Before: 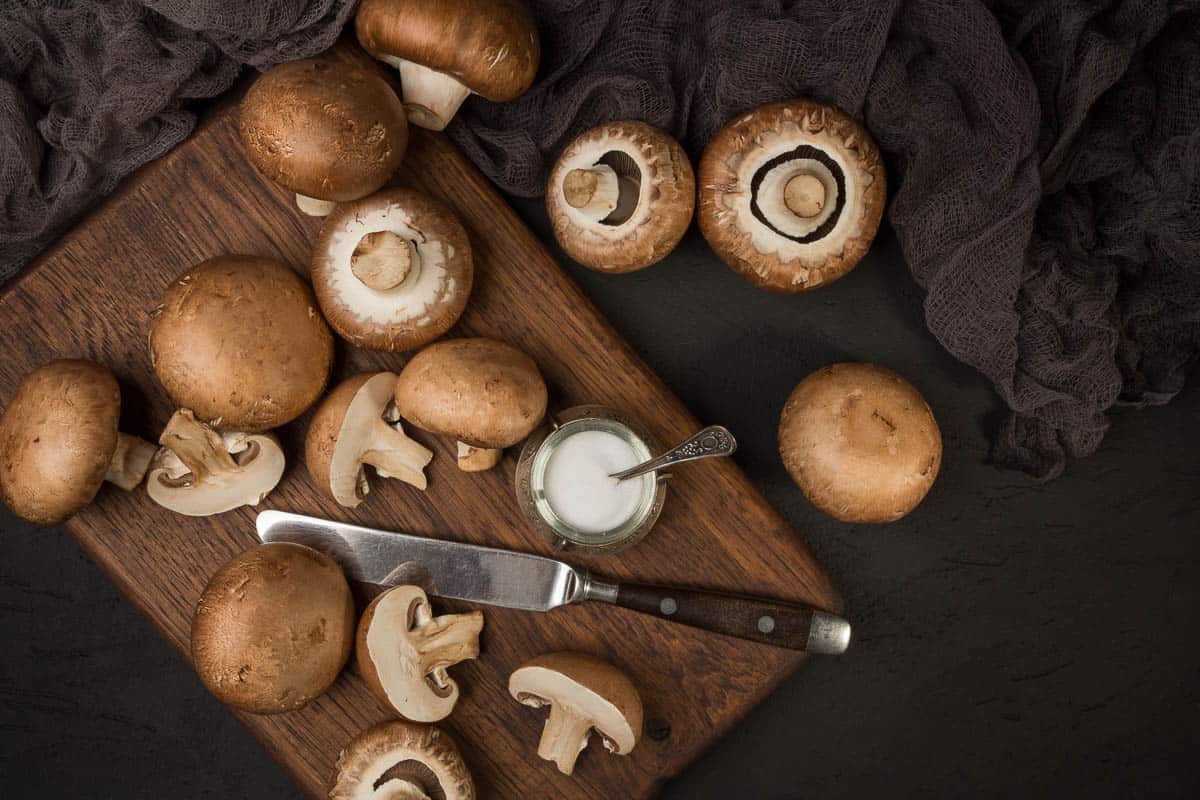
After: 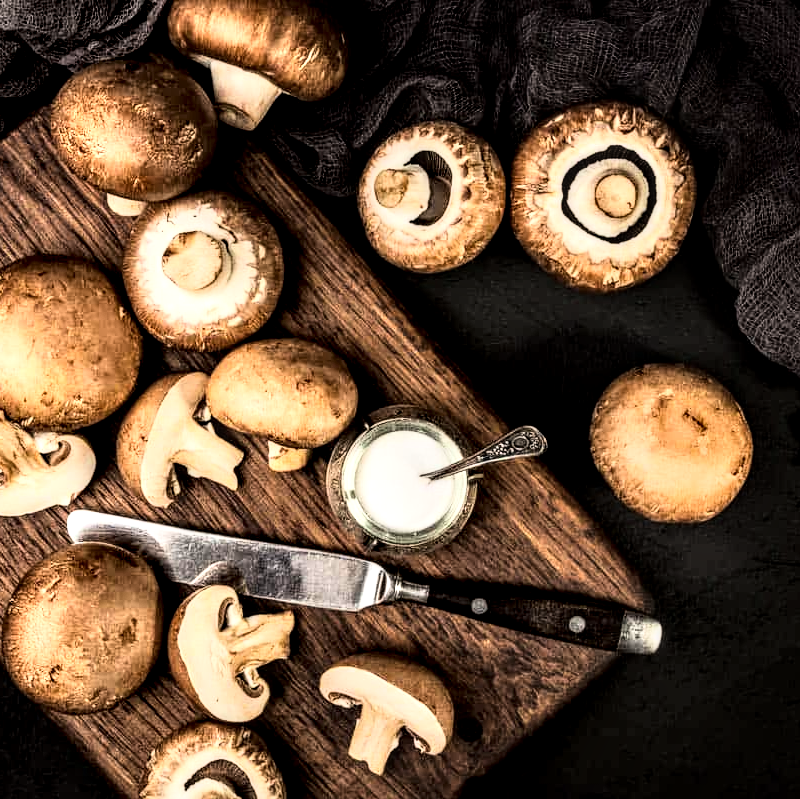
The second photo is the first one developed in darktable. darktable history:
crop and rotate: left 15.754%, right 17.579%
local contrast: highlights 20%, shadows 70%, detail 170%
rgb curve: curves: ch0 [(0, 0) (0.21, 0.15) (0.24, 0.21) (0.5, 0.75) (0.75, 0.96) (0.89, 0.99) (1, 1)]; ch1 [(0, 0.02) (0.21, 0.13) (0.25, 0.2) (0.5, 0.67) (0.75, 0.9) (0.89, 0.97) (1, 1)]; ch2 [(0, 0.02) (0.21, 0.13) (0.25, 0.2) (0.5, 0.67) (0.75, 0.9) (0.89, 0.97) (1, 1)], compensate middle gray true
